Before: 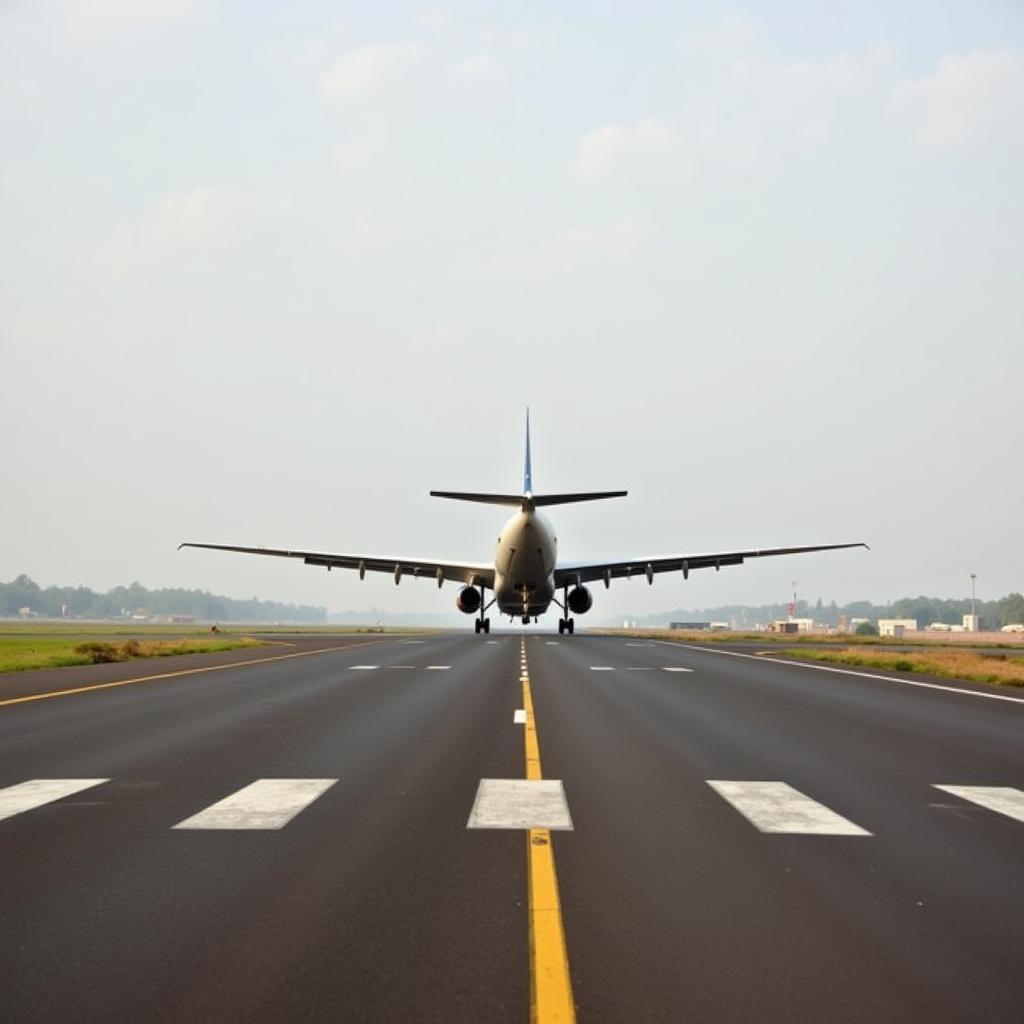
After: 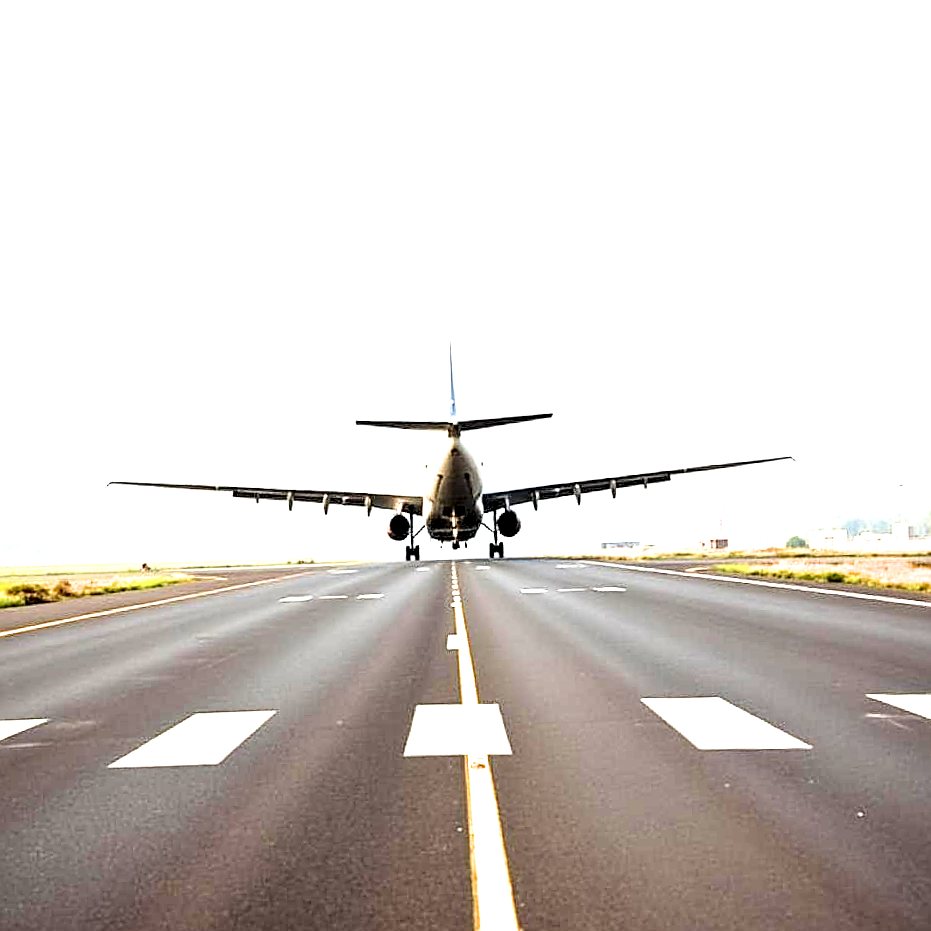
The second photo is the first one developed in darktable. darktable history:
crop and rotate: angle 2.13°, left 5.753%, top 5.696%
filmic rgb: black relative exposure -8.05 EV, white relative exposure 3.01 EV, hardness 5.35, contrast 1.264
exposure: black level correction 0.001, exposure 1.989 EV, compensate exposure bias true, compensate highlight preservation false
local contrast: highlights 81%, shadows 58%, detail 174%, midtone range 0.597
sharpen: on, module defaults
